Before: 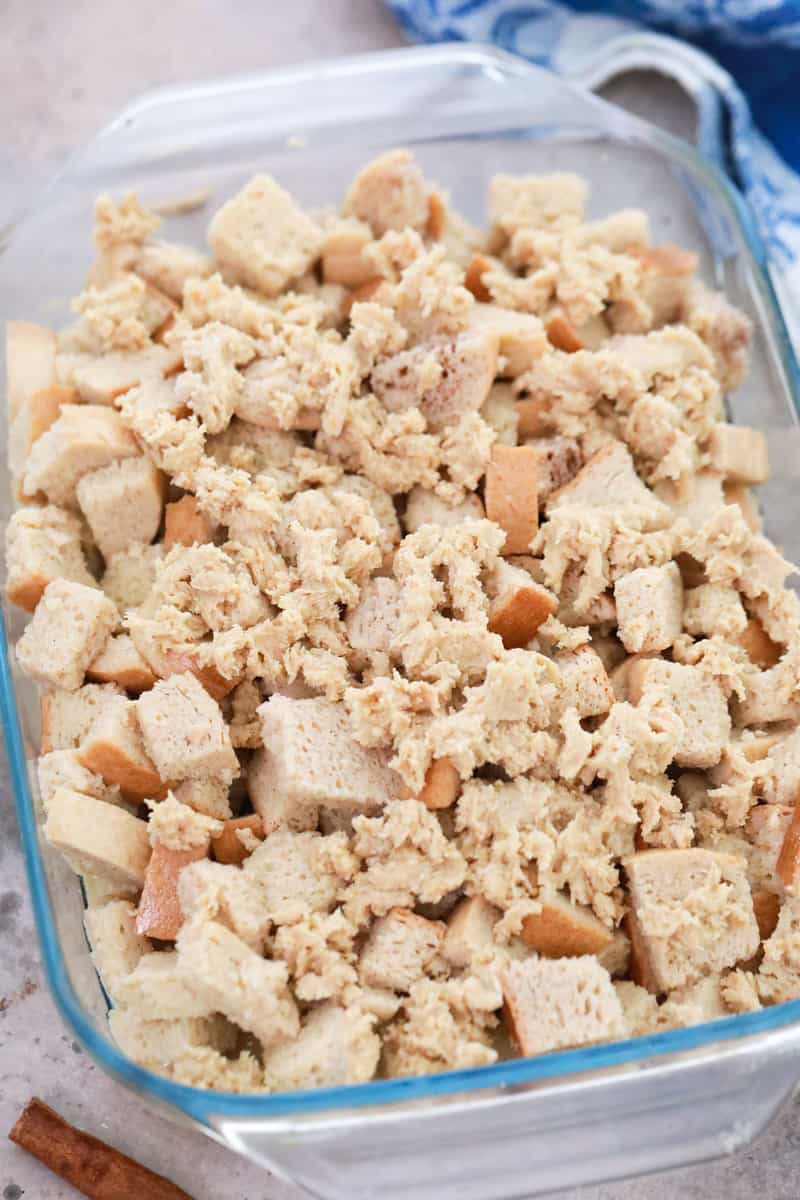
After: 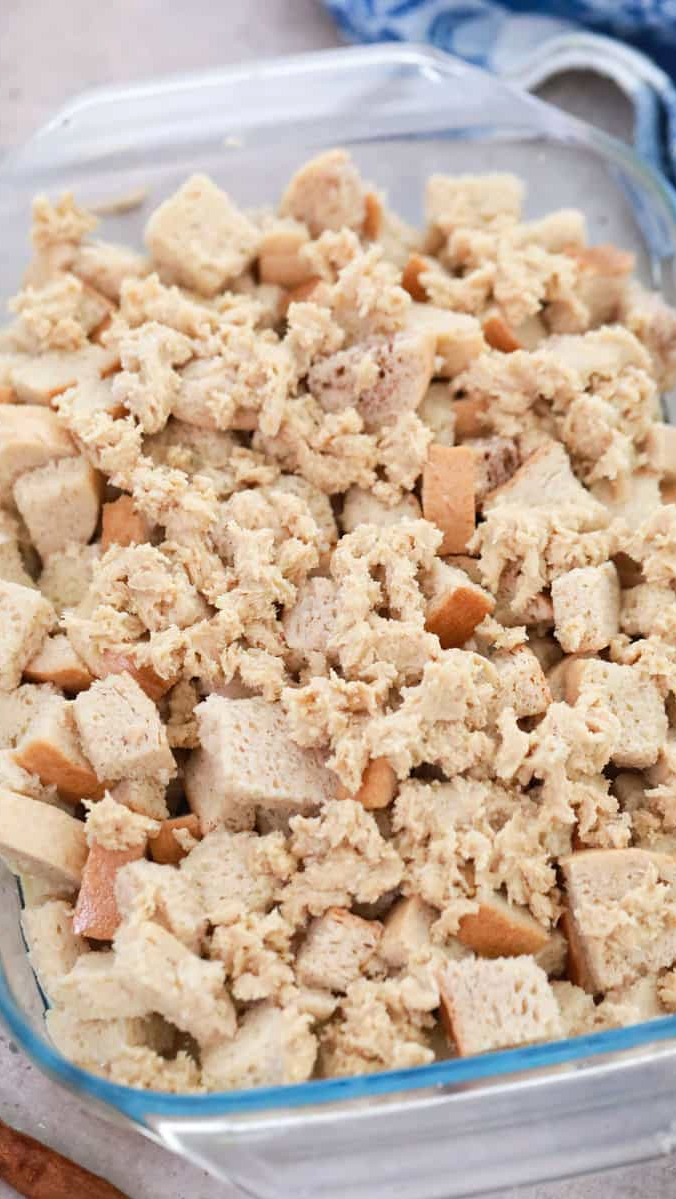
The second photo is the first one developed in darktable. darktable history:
crop: left 7.985%, right 7.475%
base curve: curves: ch0 [(0, 0) (0.472, 0.455) (1, 1)], preserve colors none
